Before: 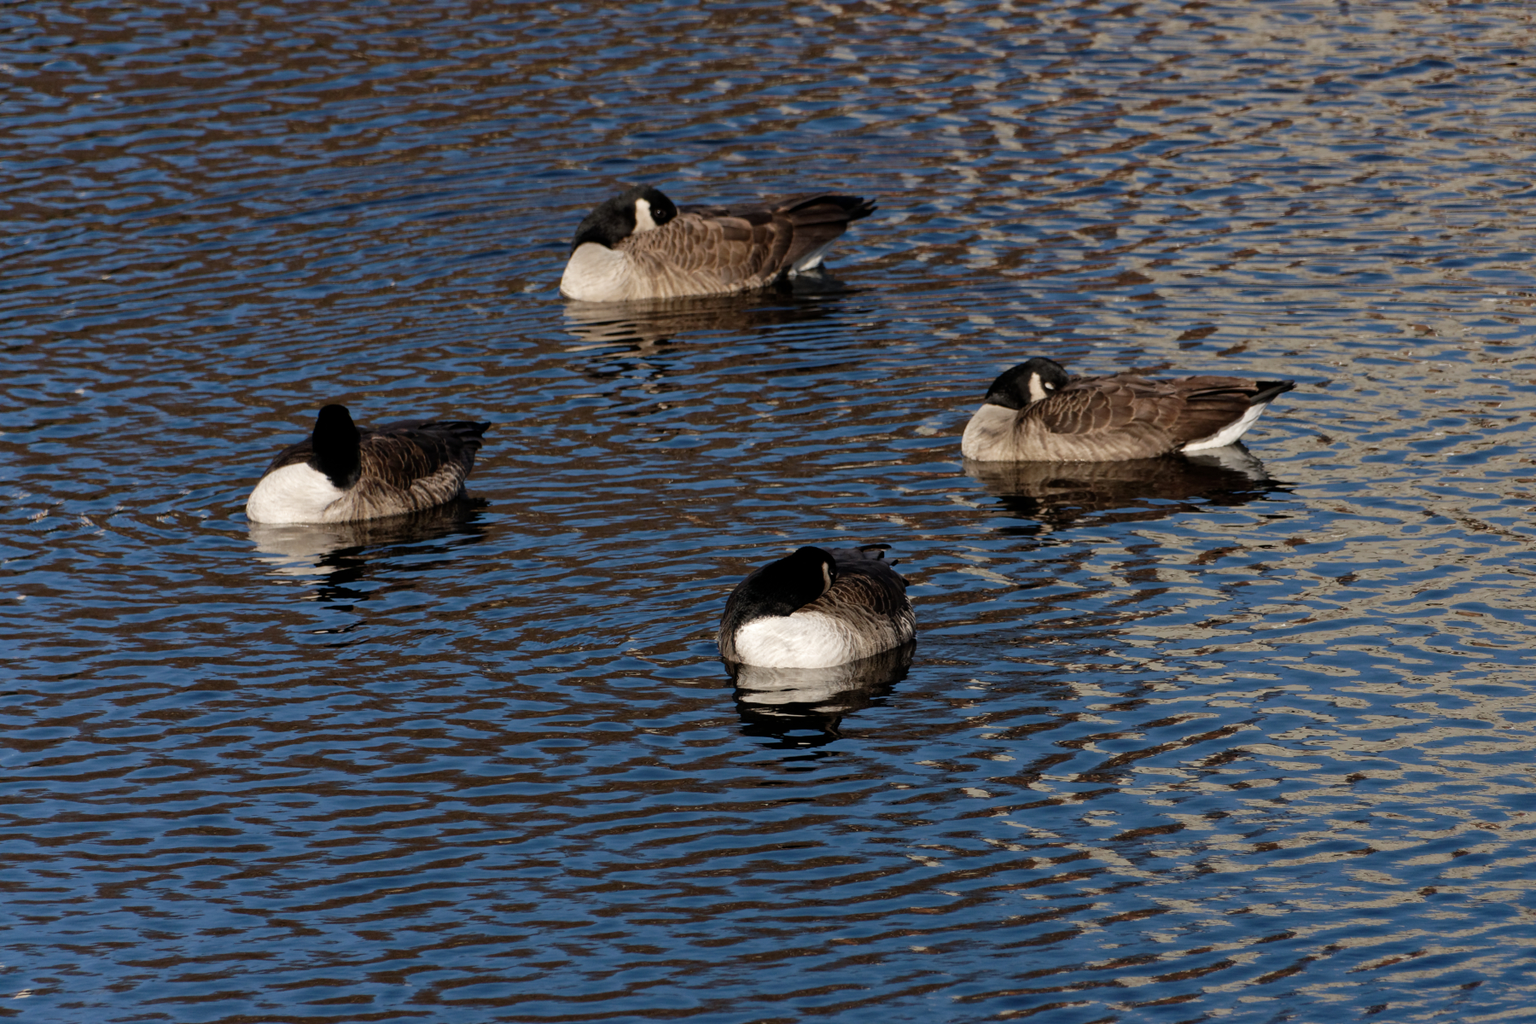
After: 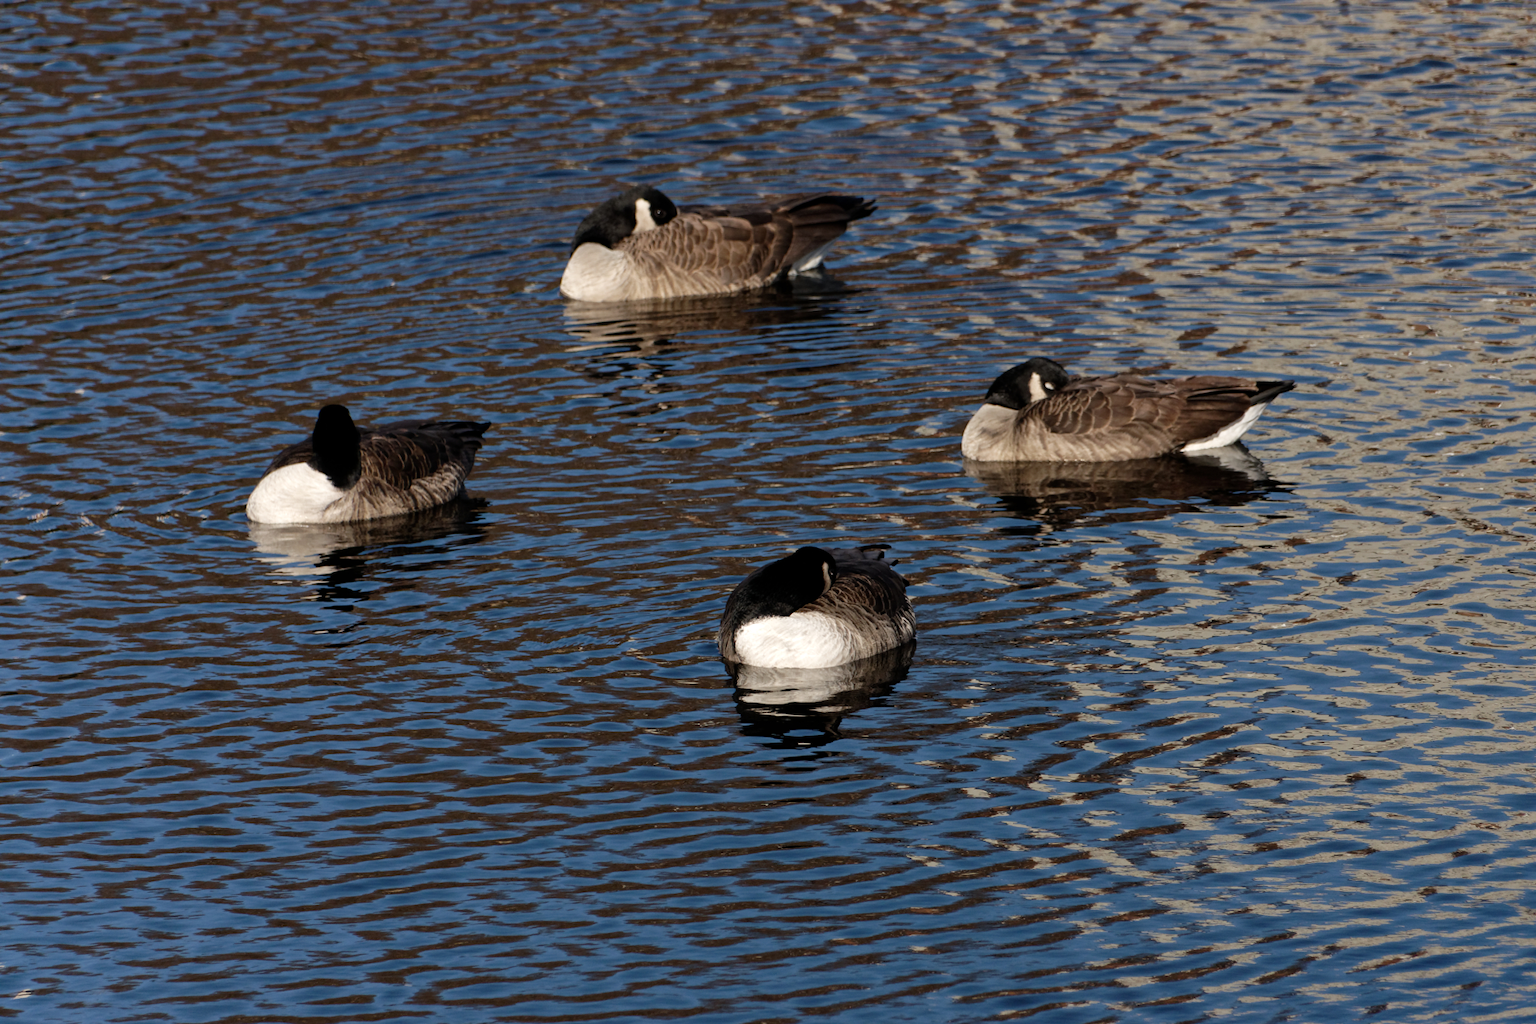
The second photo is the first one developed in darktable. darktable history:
shadows and highlights: shadows -12.76, white point adjustment 3.93, highlights 28.81
